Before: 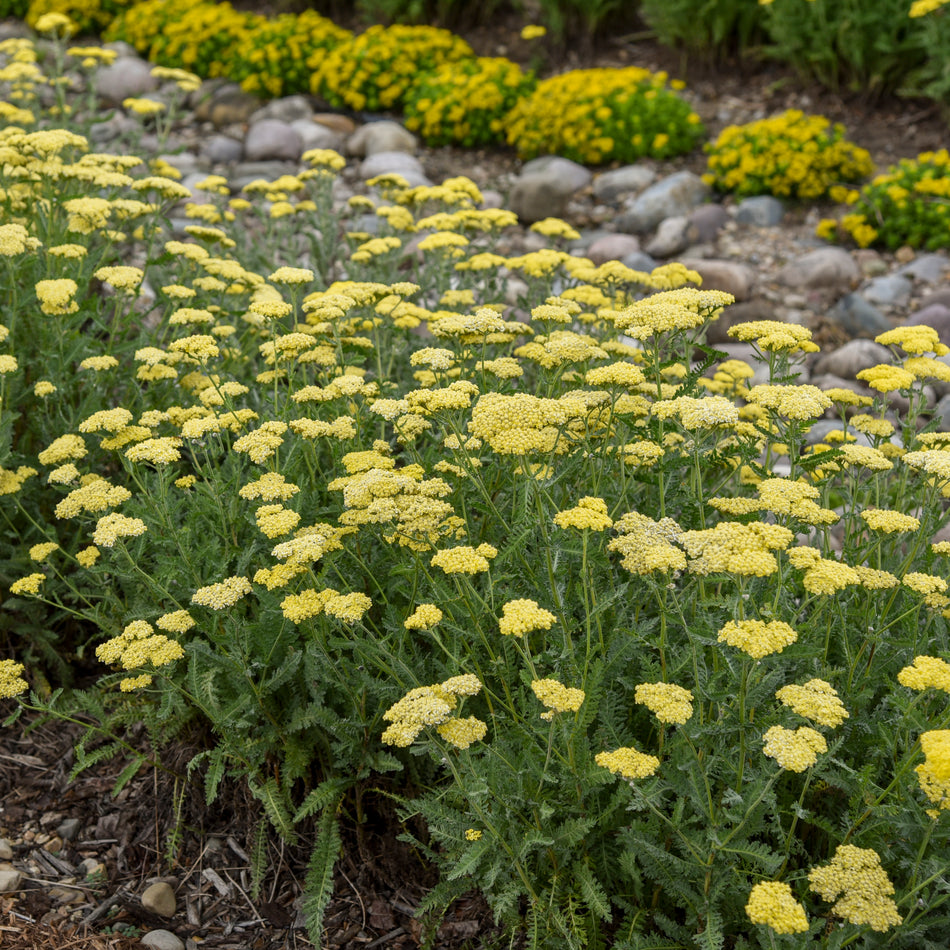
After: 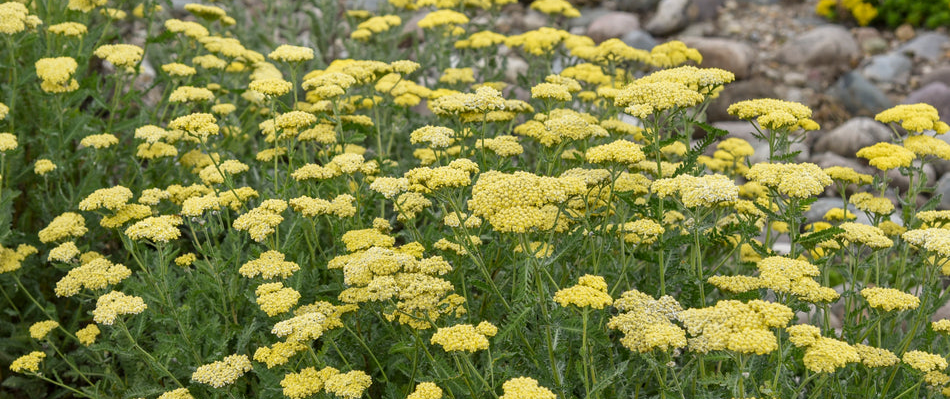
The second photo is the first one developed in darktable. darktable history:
crop and rotate: top 23.513%, bottom 34.484%
